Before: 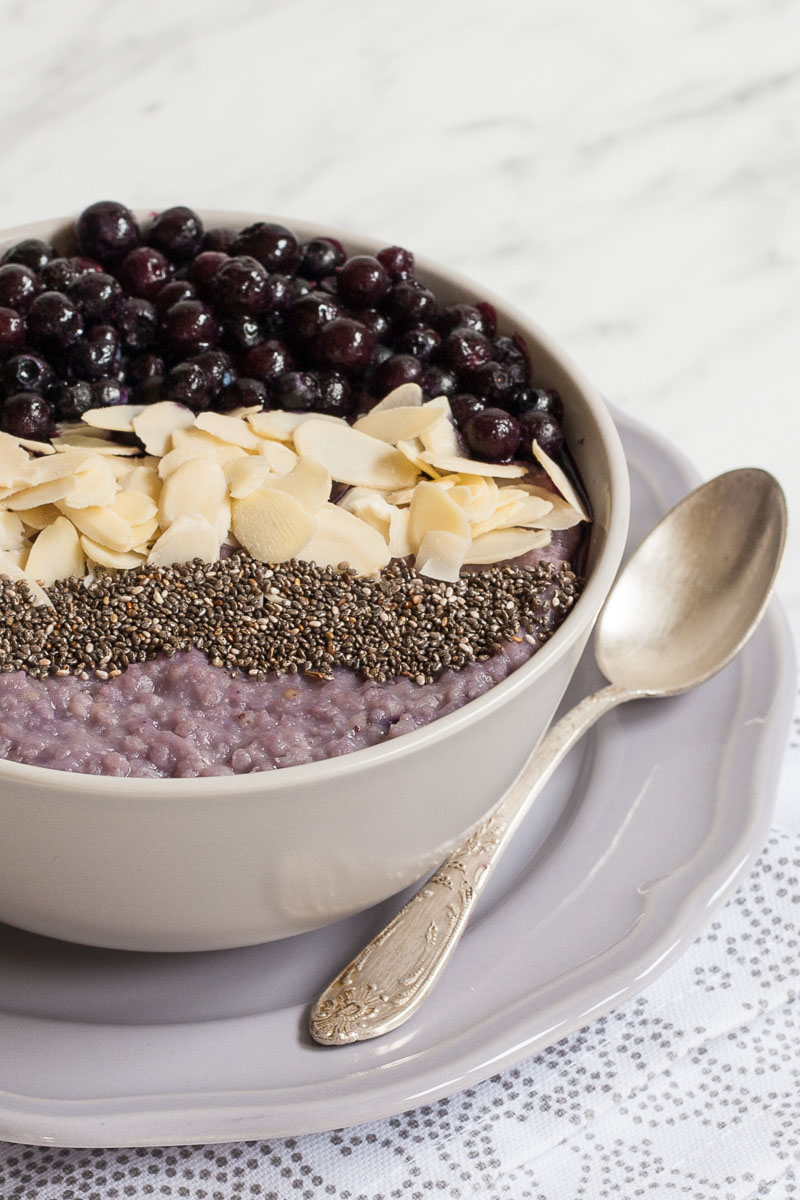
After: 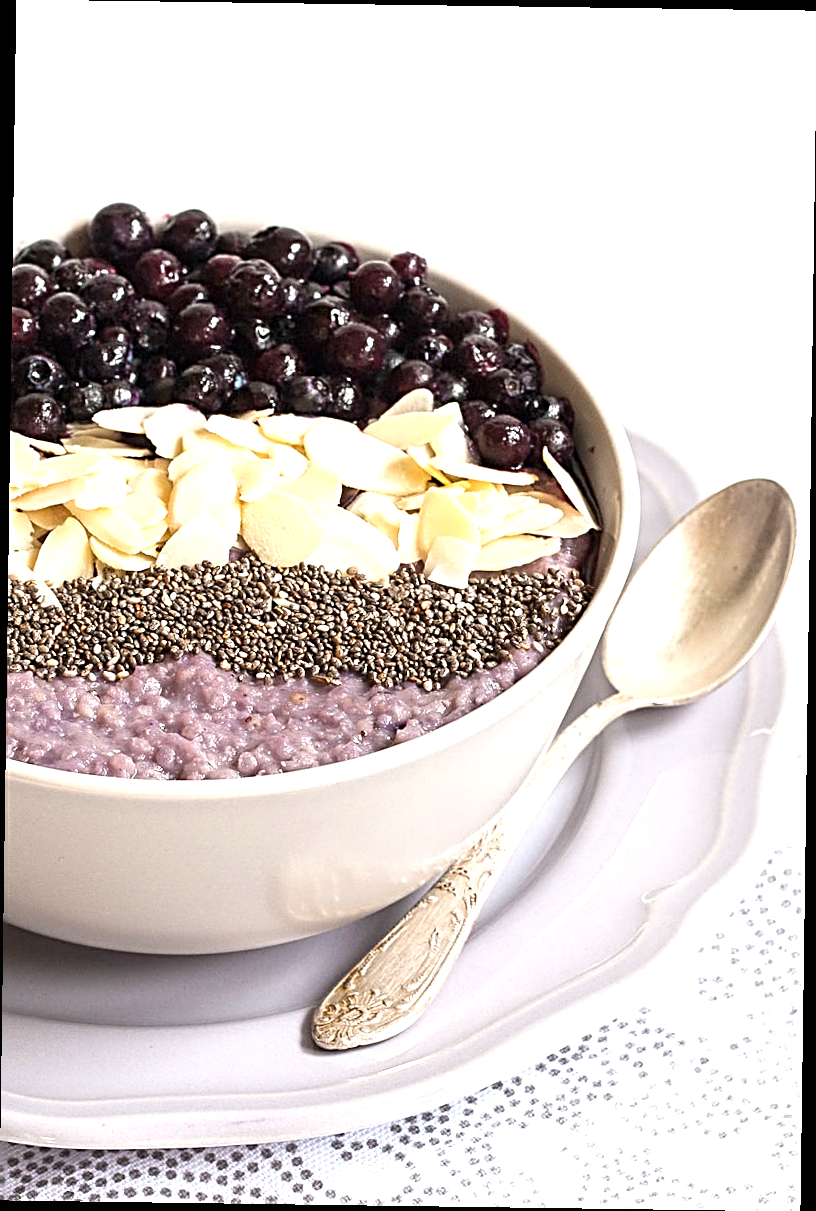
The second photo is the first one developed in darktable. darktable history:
sharpen: radius 3.025, amount 0.757
exposure: black level correction 0, exposure 0.9 EV, compensate highlight preservation false
rotate and perspective: rotation 0.8°, automatic cropping off
